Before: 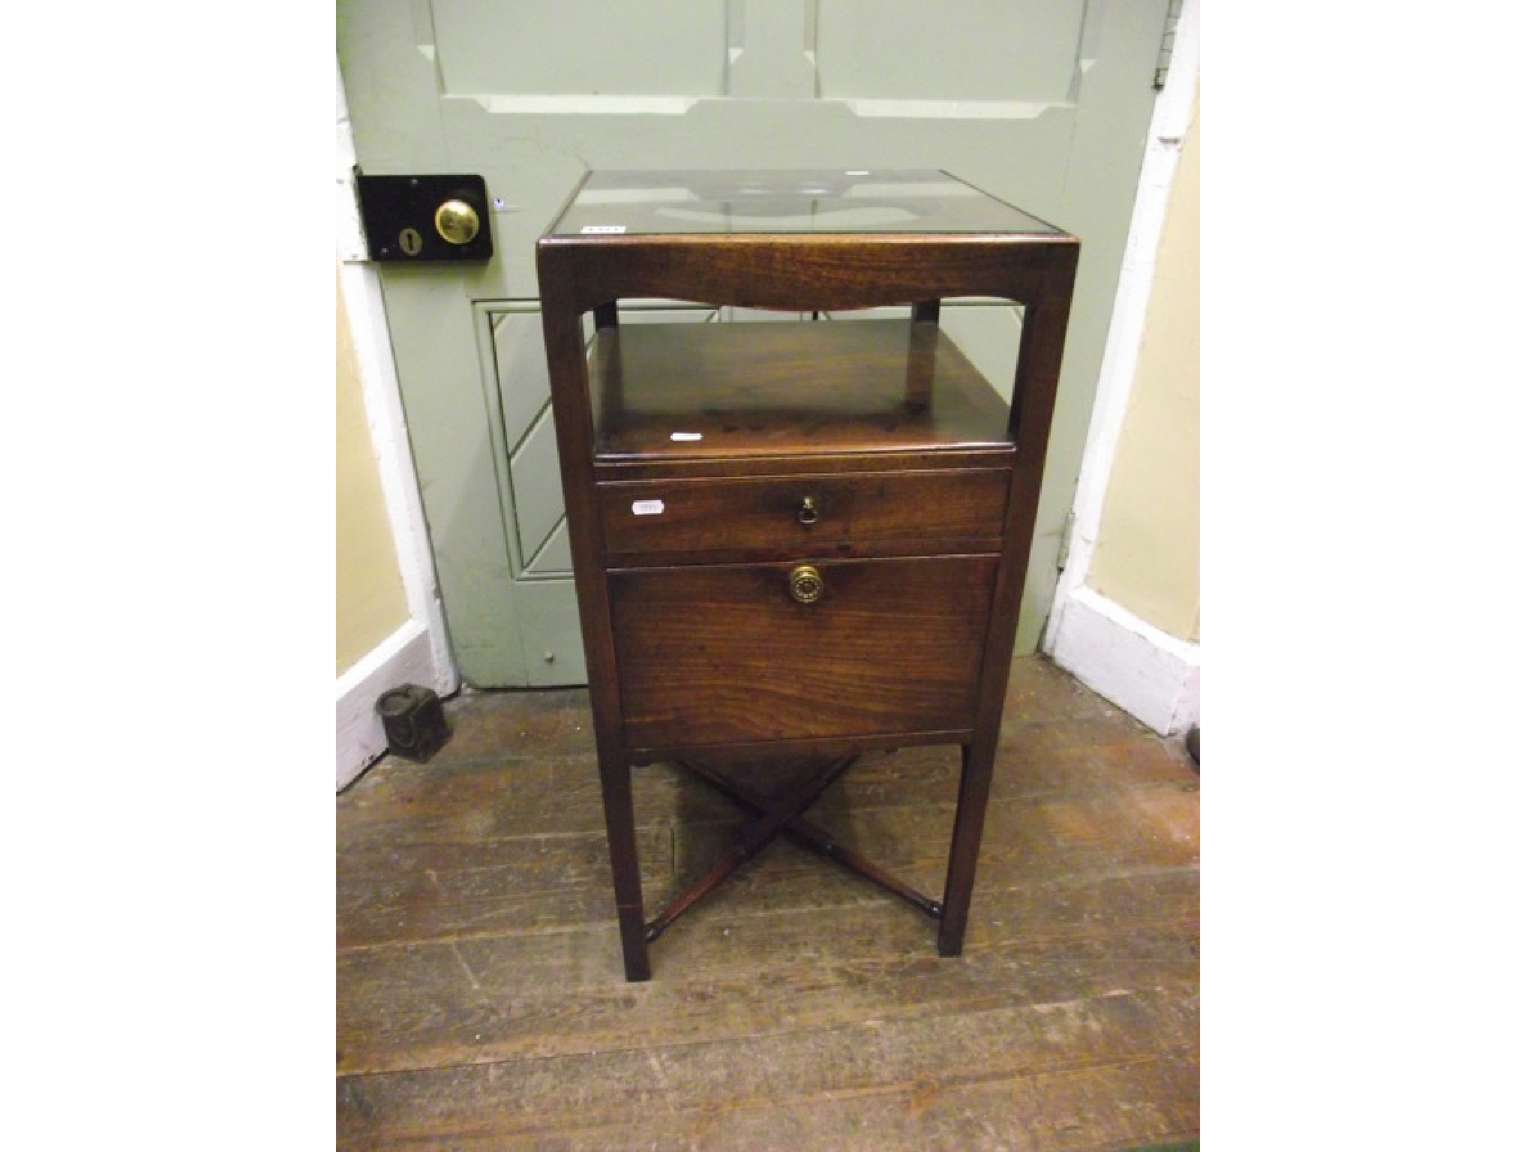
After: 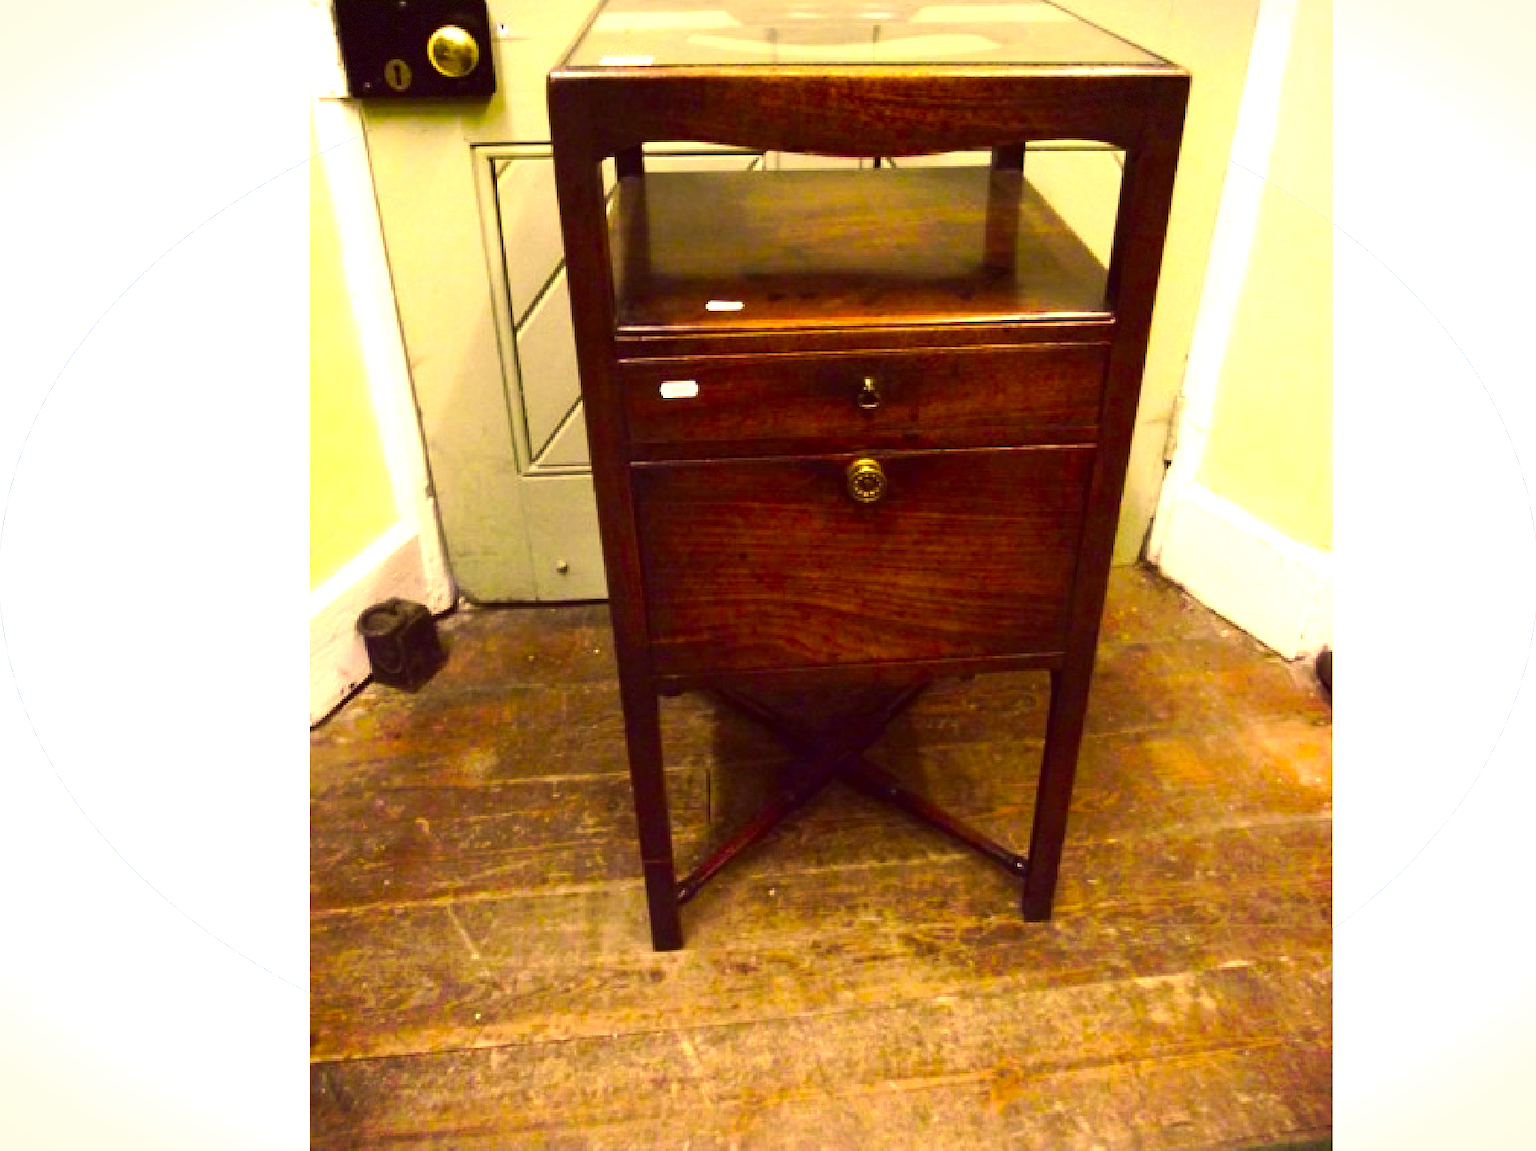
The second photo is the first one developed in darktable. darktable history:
contrast brightness saturation: contrast 0.1, brightness -0.26, saturation 0.14
color correction: highlights a* 10.12, highlights b* 39.04, shadows a* 14.62, shadows b* 3.37
crop and rotate: left 4.842%, top 15.51%, right 10.668%
vignetting: fall-off start 100%, brightness -0.406, saturation -0.3, width/height ratio 1.324, dithering 8-bit output, unbound false
tone curve: curves: ch0 [(0, 0) (0.003, 0.003) (0.011, 0.011) (0.025, 0.024) (0.044, 0.043) (0.069, 0.068) (0.1, 0.098) (0.136, 0.133) (0.177, 0.173) (0.224, 0.22) (0.277, 0.271) (0.335, 0.328) (0.399, 0.39) (0.468, 0.458) (0.543, 0.563) (0.623, 0.64) (0.709, 0.722) (0.801, 0.809) (0.898, 0.902) (1, 1)], preserve colors none
exposure: black level correction 0, exposure 1 EV, compensate exposure bias true, compensate highlight preservation false
tone equalizer: on, module defaults
